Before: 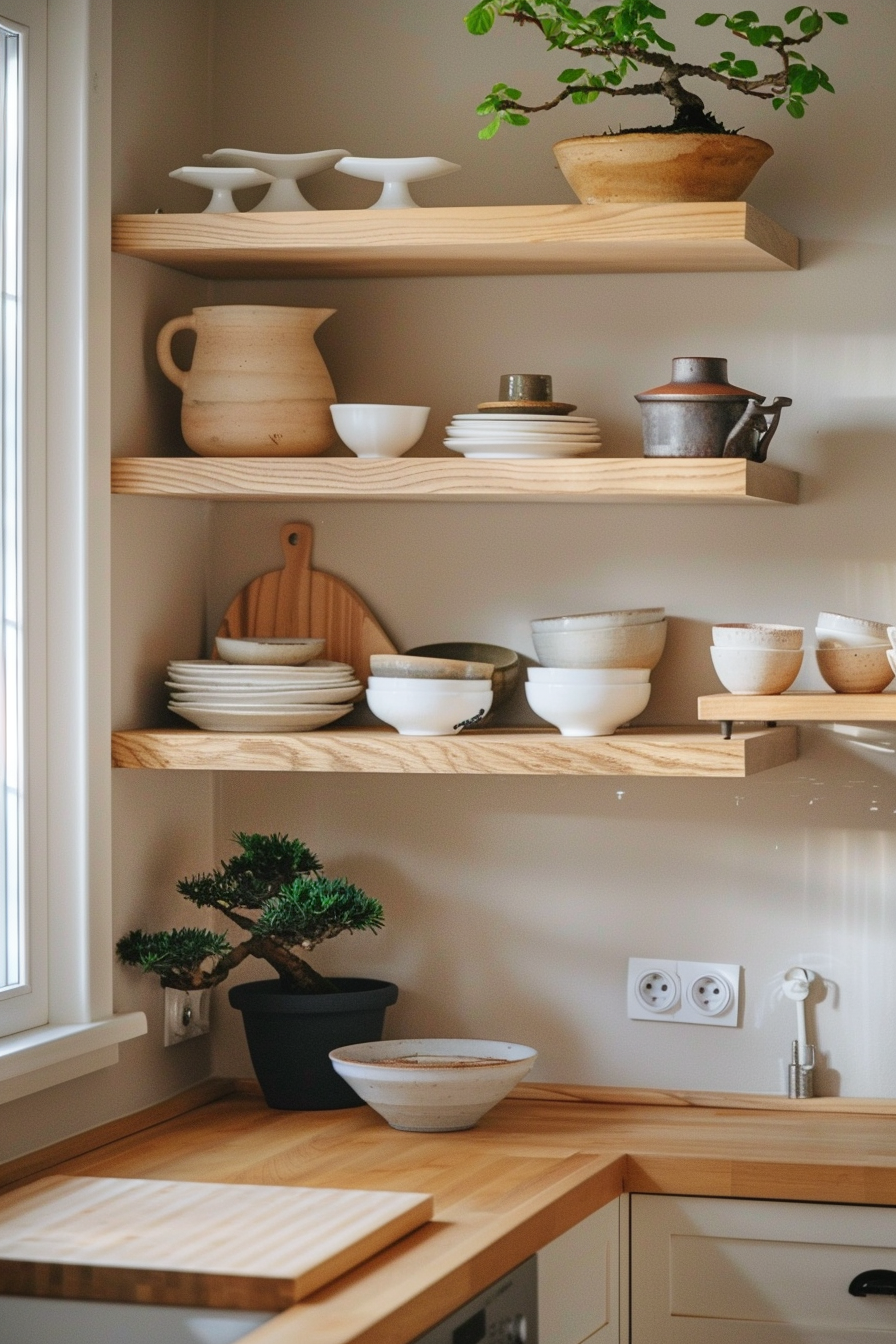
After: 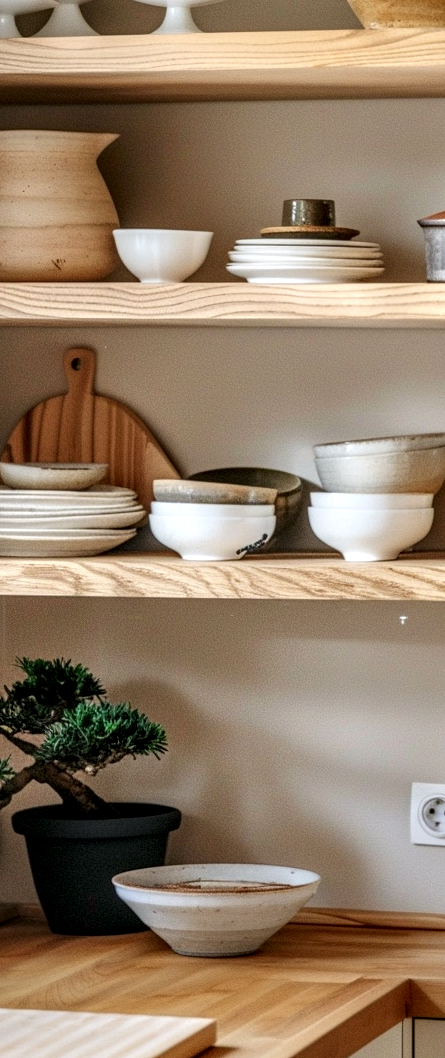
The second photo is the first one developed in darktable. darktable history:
local contrast: highlights 3%, shadows 2%, detail 182%
crop and rotate: angle 0.022°, left 24.214%, top 13.024%, right 26.008%, bottom 8.175%
